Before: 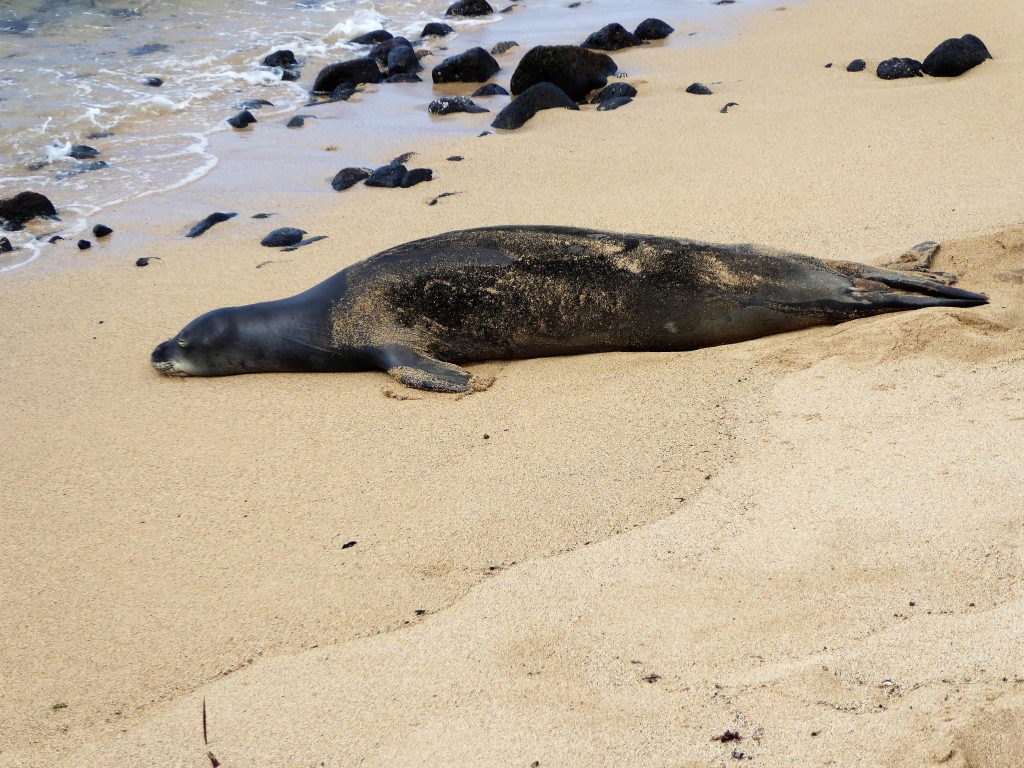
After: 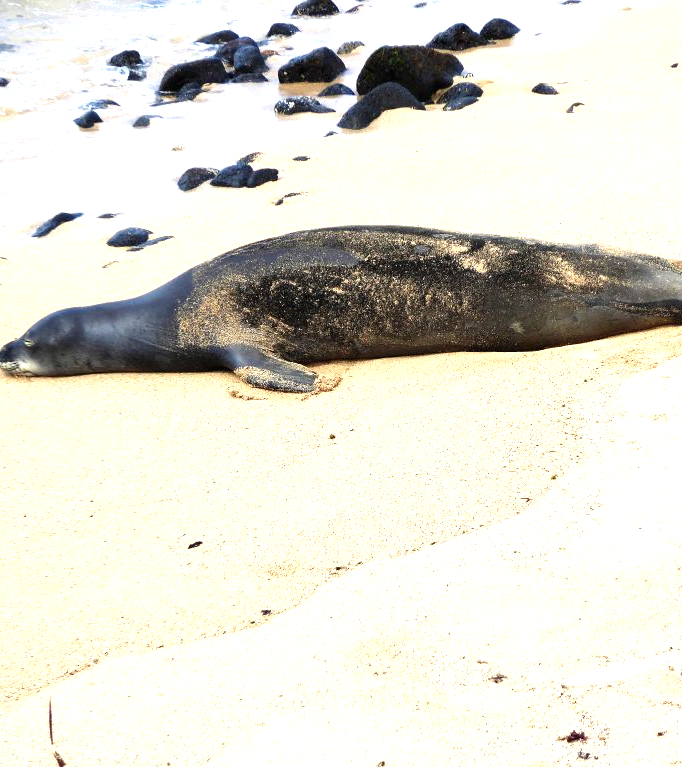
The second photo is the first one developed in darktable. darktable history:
crop and rotate: left 15.055%, right 18.278%
exposure: black level correction 0, exposure 1.2 EV, compensate exposure bias true, compensate highlight preservation false
